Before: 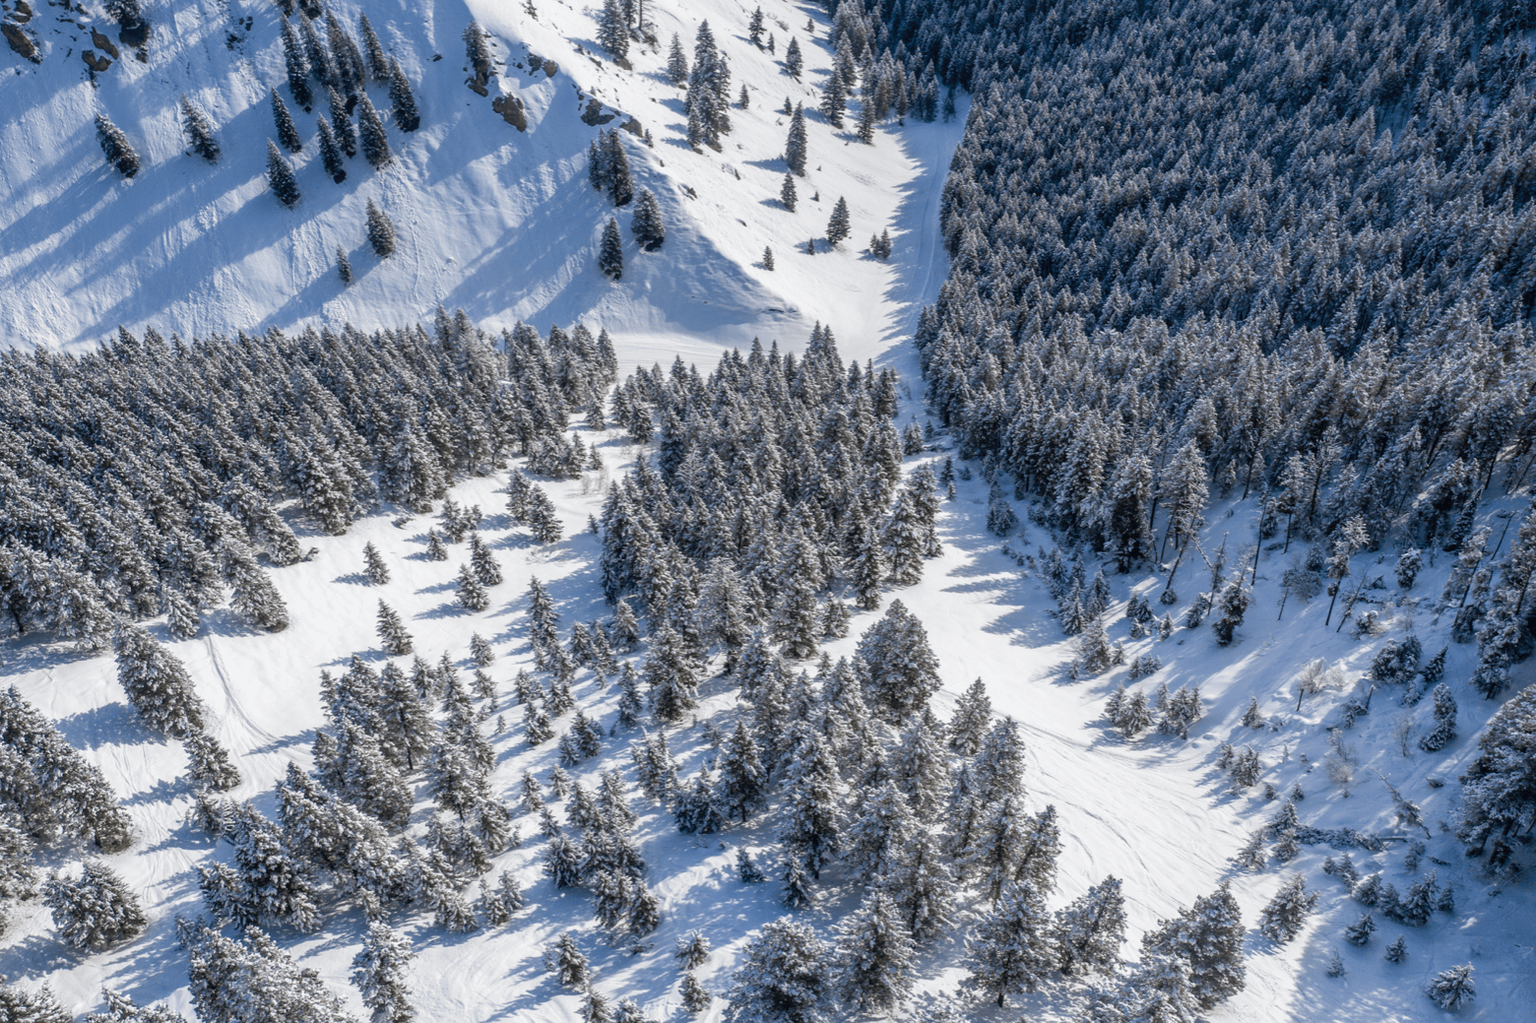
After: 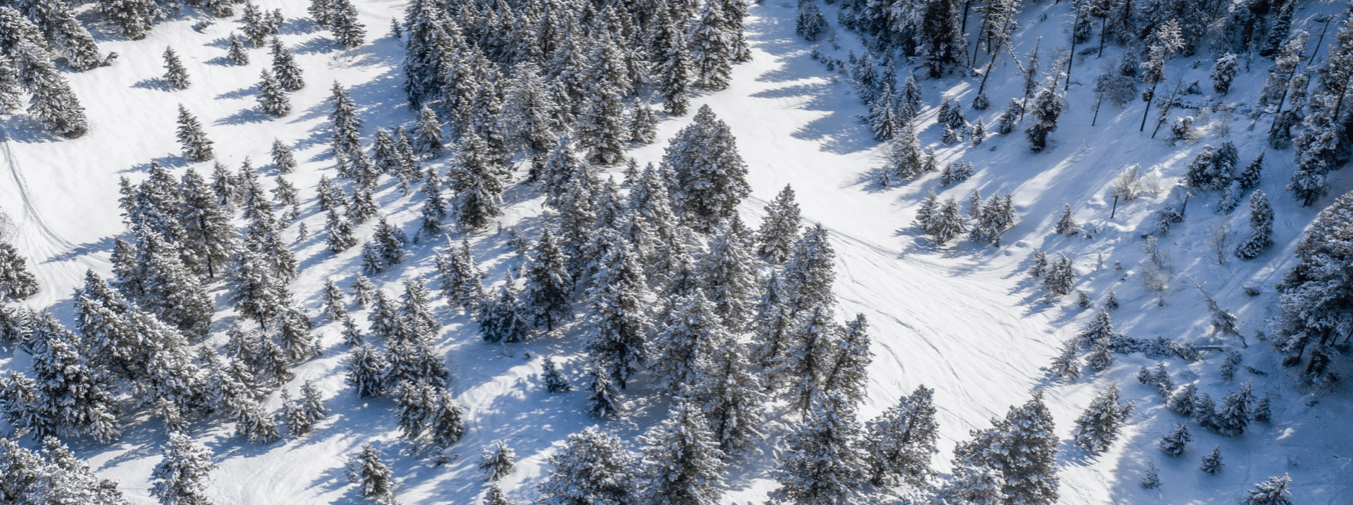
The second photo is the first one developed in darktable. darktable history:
crop and rotate: left 13.25%, top 48.656%, bottom 2.728%
